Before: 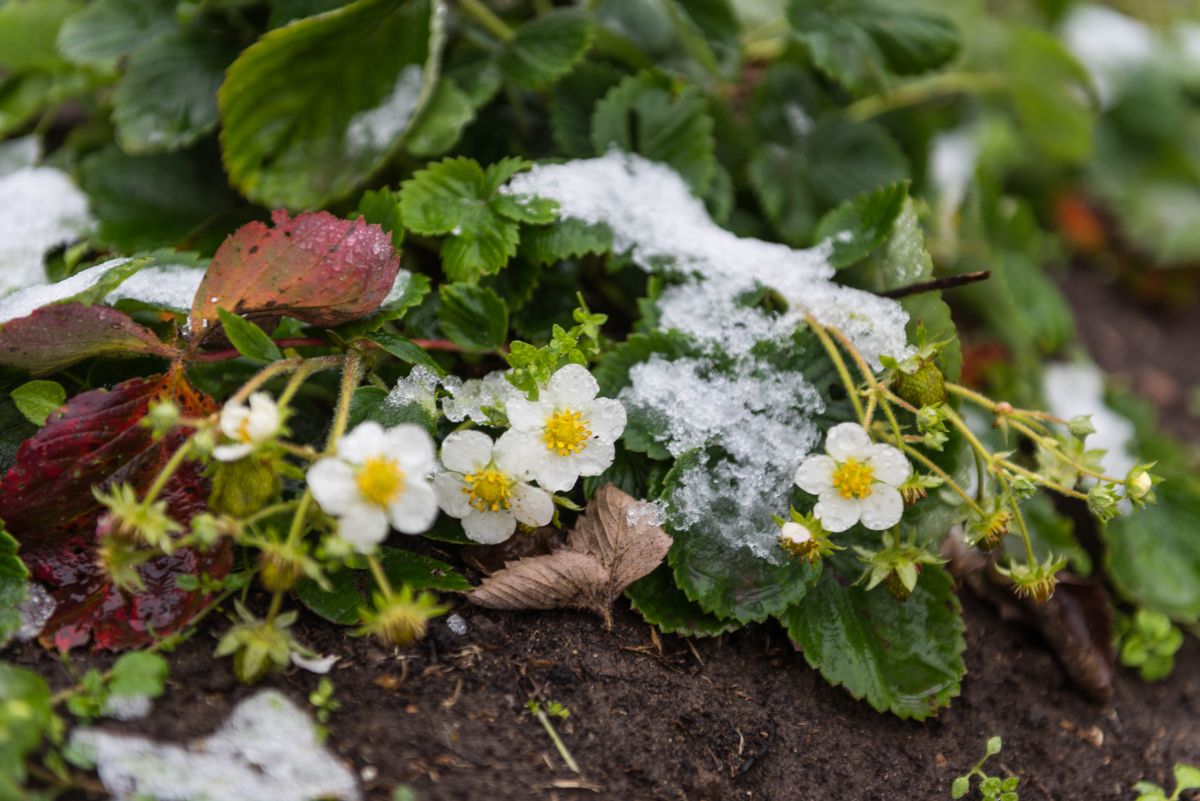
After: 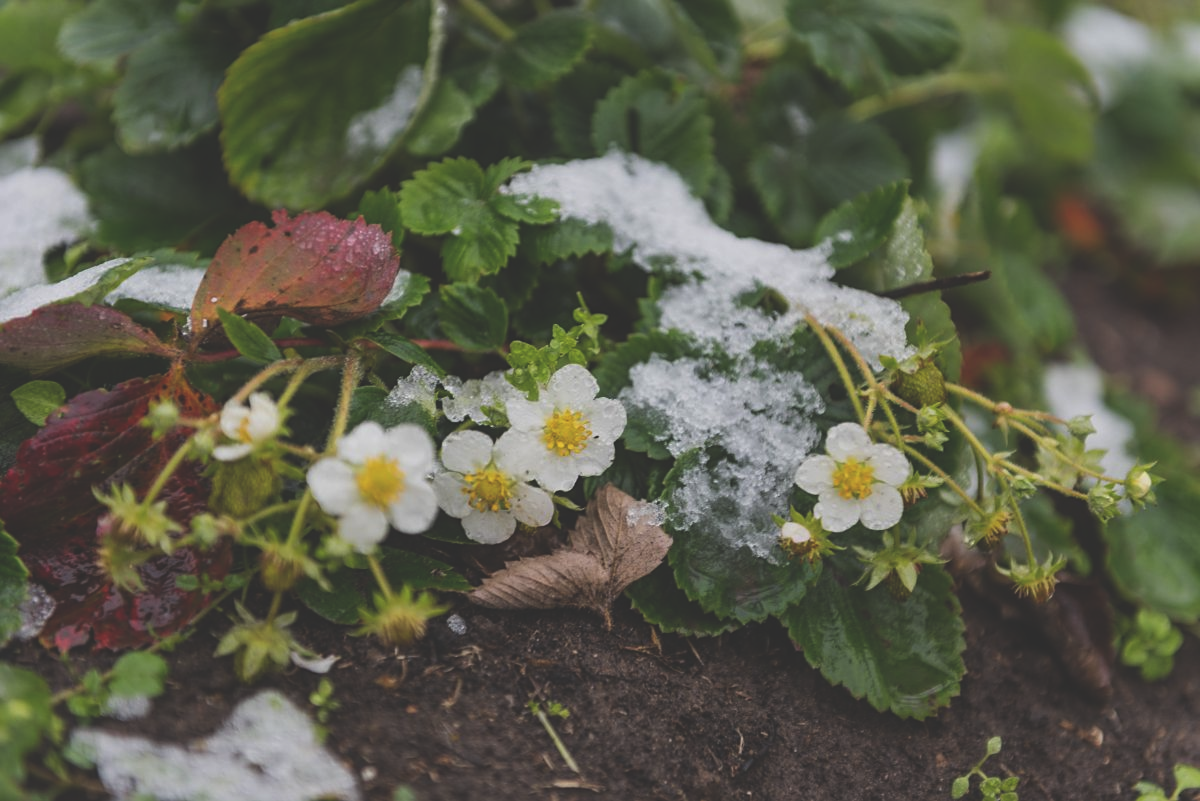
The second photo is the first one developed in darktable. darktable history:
sharpen: amount 0.213
exposure: black level correction -0.037, exposure -0.498 EV, compensate highlight preservation false
